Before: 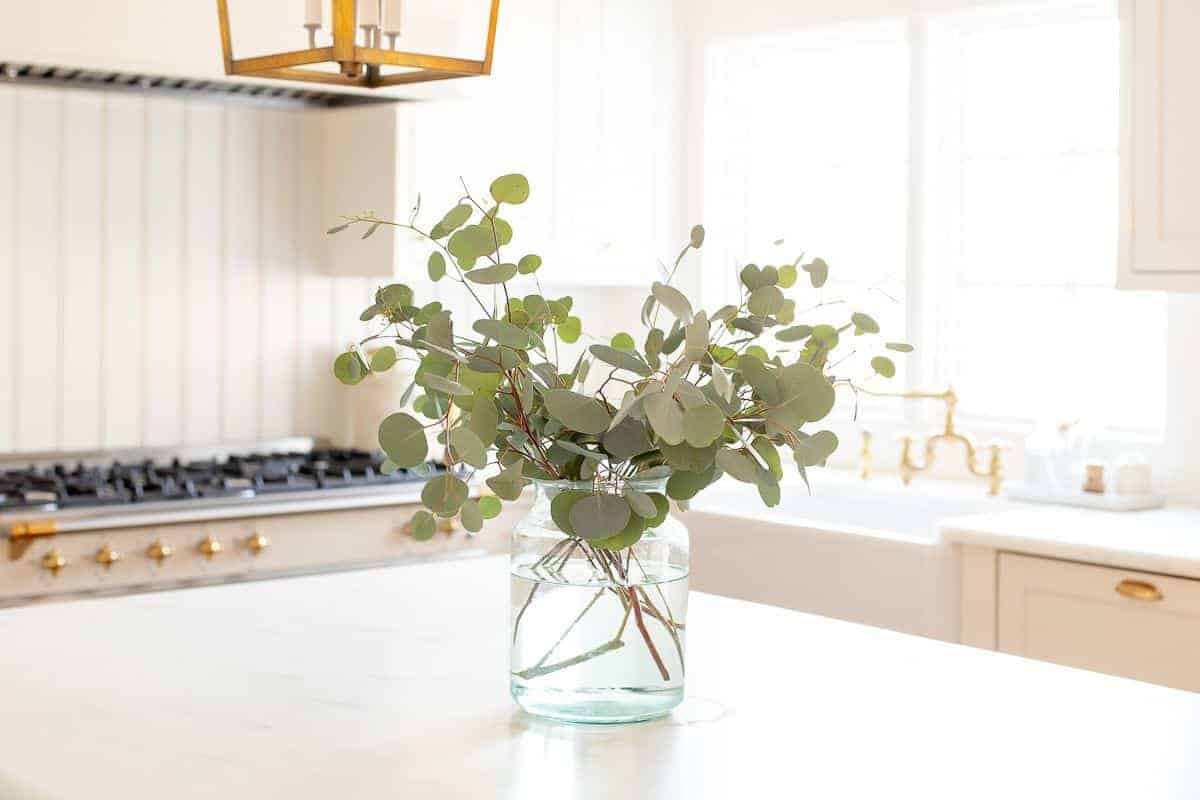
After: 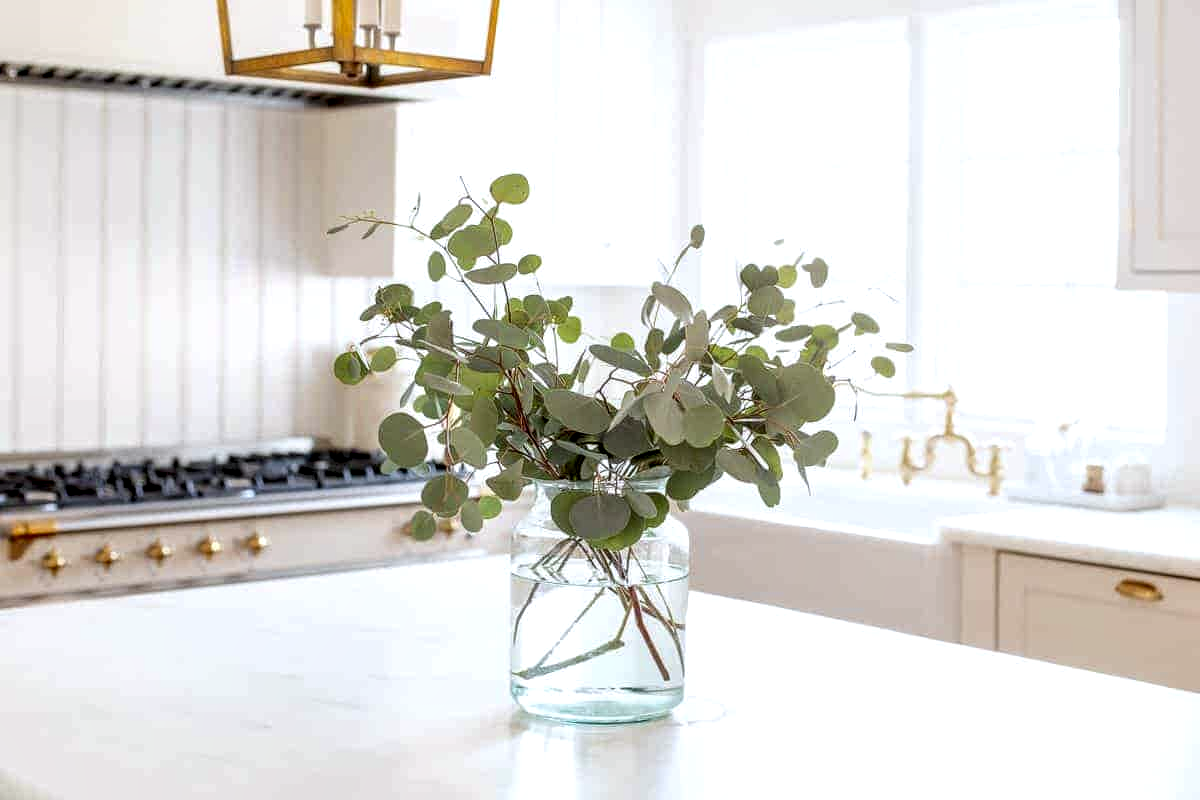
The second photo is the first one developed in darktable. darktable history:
white balance: red 0.976, blue 1.04
local contrast: detail 160%
